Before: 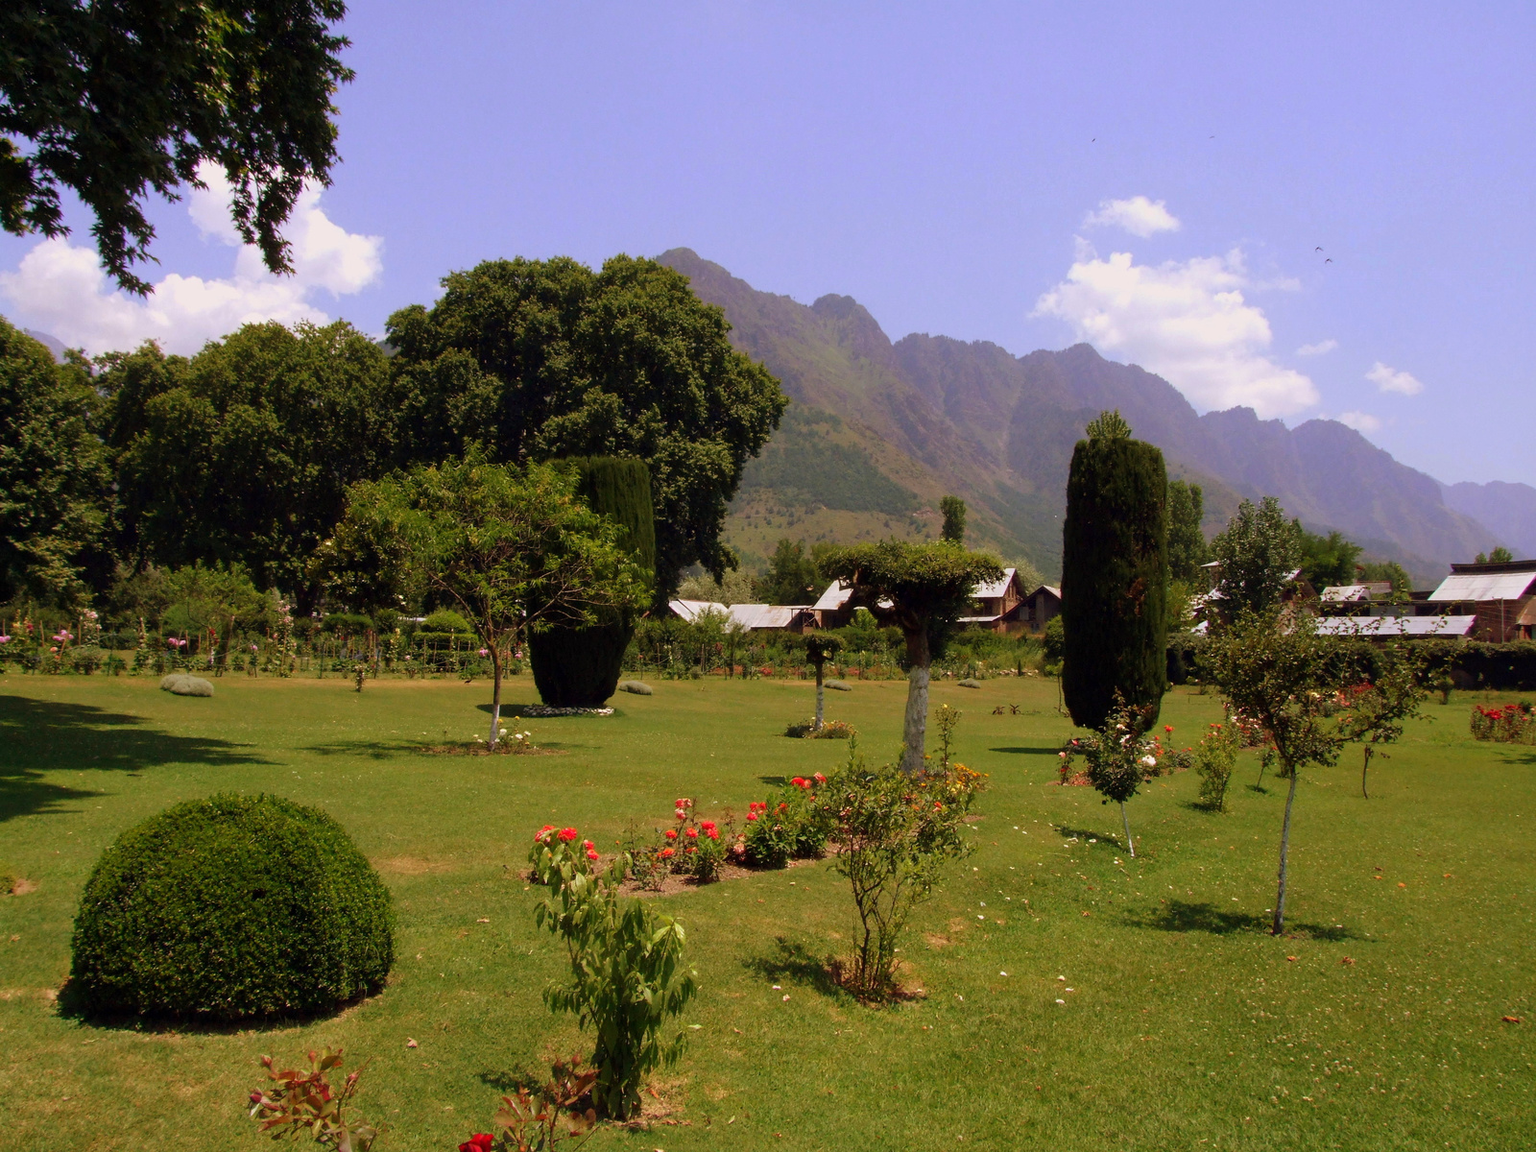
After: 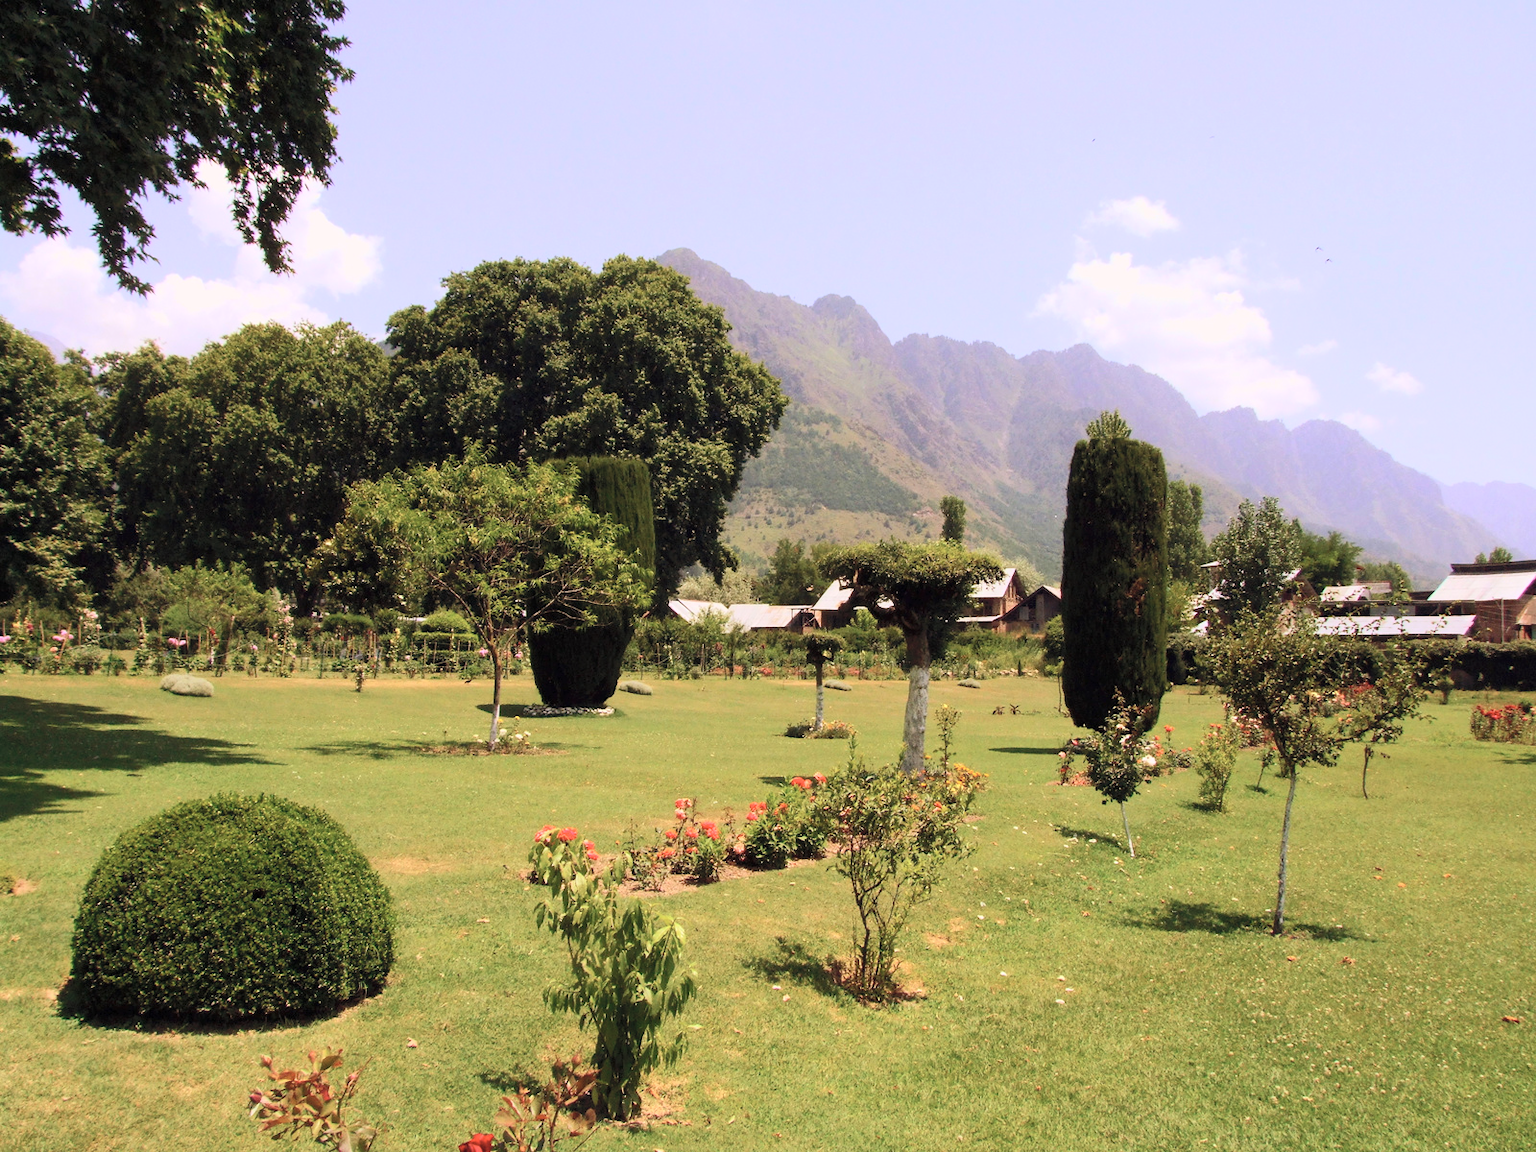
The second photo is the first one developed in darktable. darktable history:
tone curve: curves: ch0 [(0, 0) (0.003, 0.015) (0.011, 0.025) (0.025, 0.056) (0.044, 0.104) (0.069, 0.139) (0.1, 0.181) (0.136, 0.226) (0.177, 0.28) (0.224, 0.346) (0.277, 0.42) (0.335, 0.505) (0.399, 0.594) (0.468, 0.699) (0.543, 0.776) (0.623, 0.848) (0.709, 0.893) (0.801, 0.93) (0.898, 0.97) (1, 1)], color space Lab, independent channels, preserve colors none
